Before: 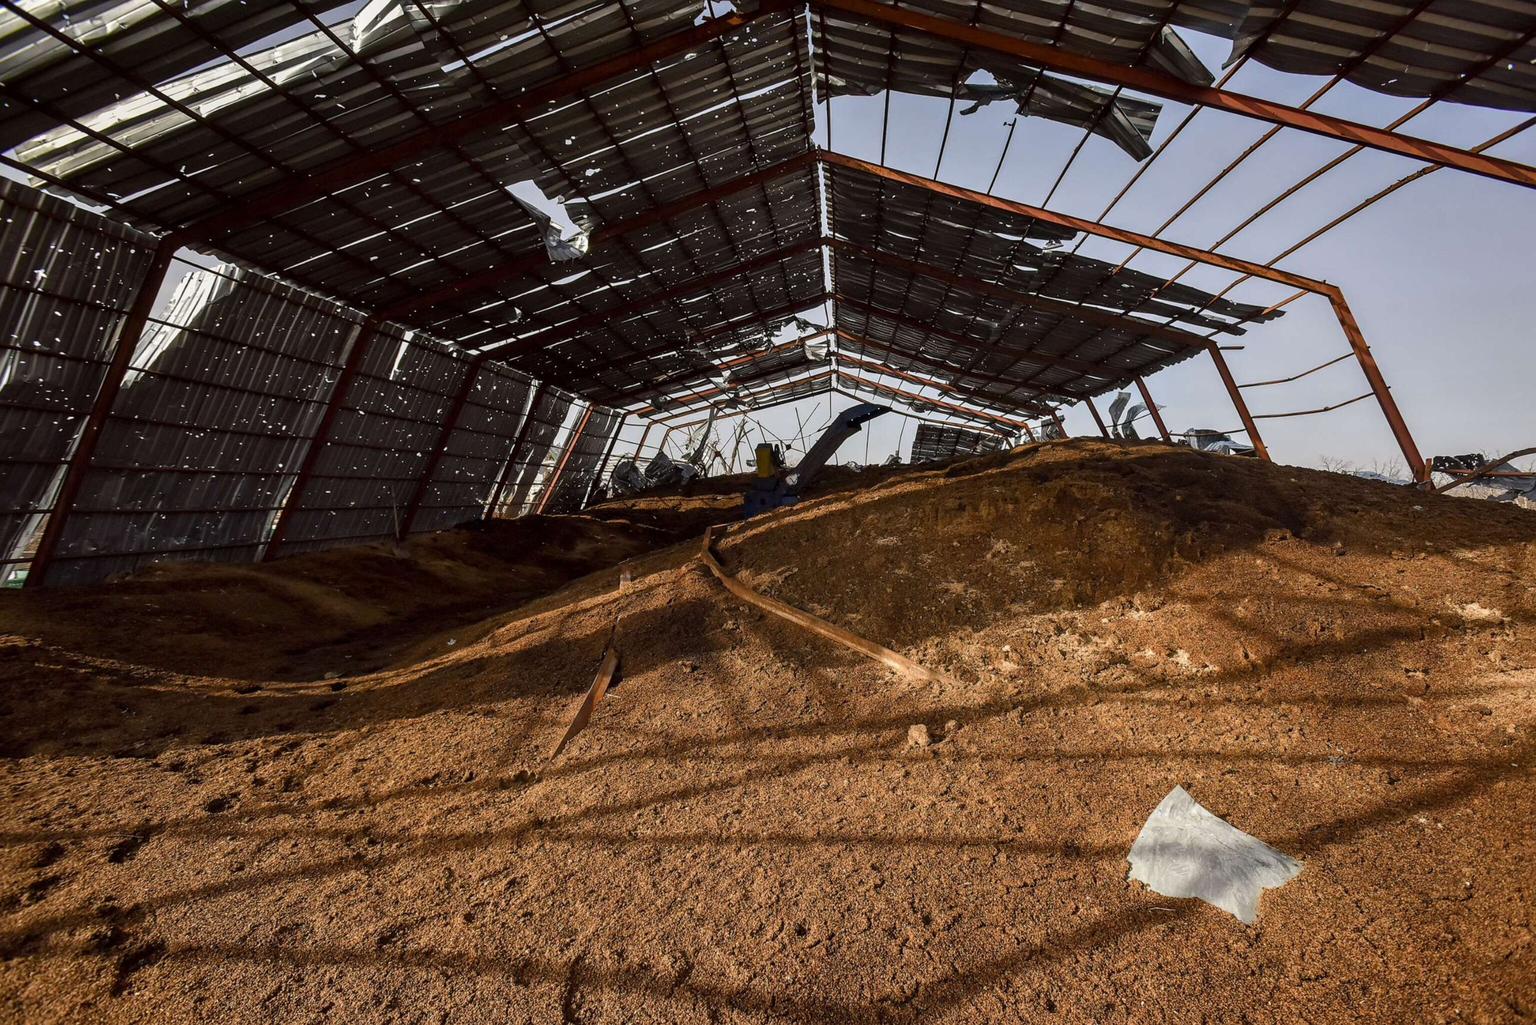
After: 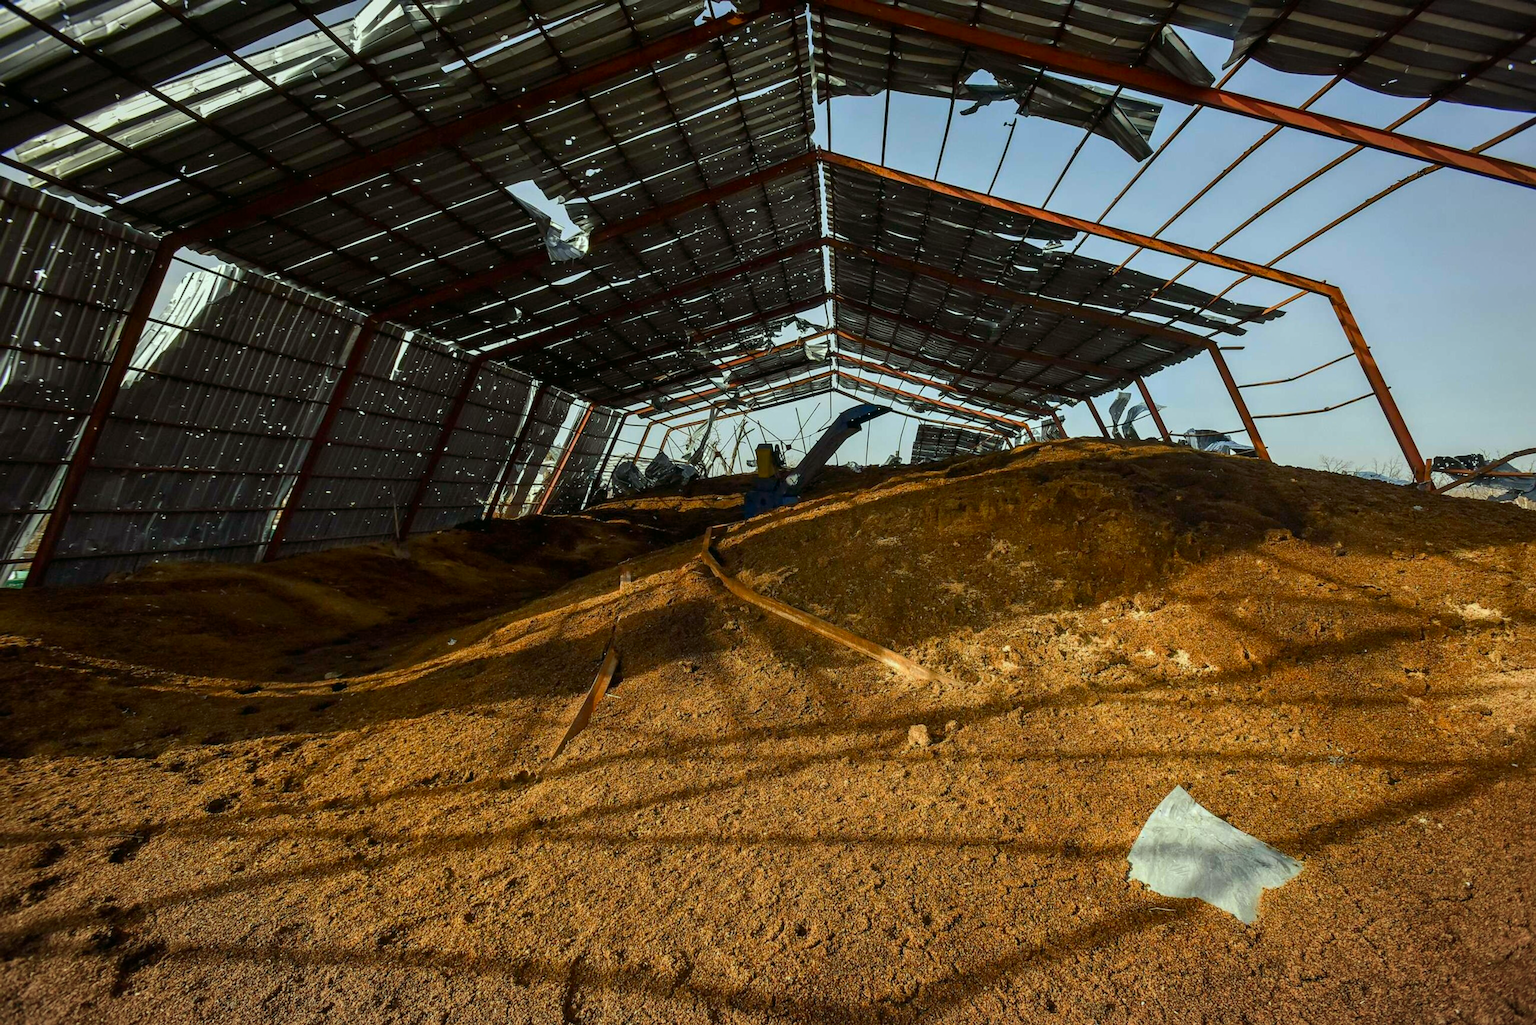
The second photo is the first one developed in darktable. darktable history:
vignetting: fall-off start 97.48%, fall-off radius 99.46%, brightness -0.447, saturation -0.689, width/height ratio 1.362, unbound false
color correction: highlights a* -7.31, highlights b* 1.15, shadows a* -3.41, saturation 1.44
